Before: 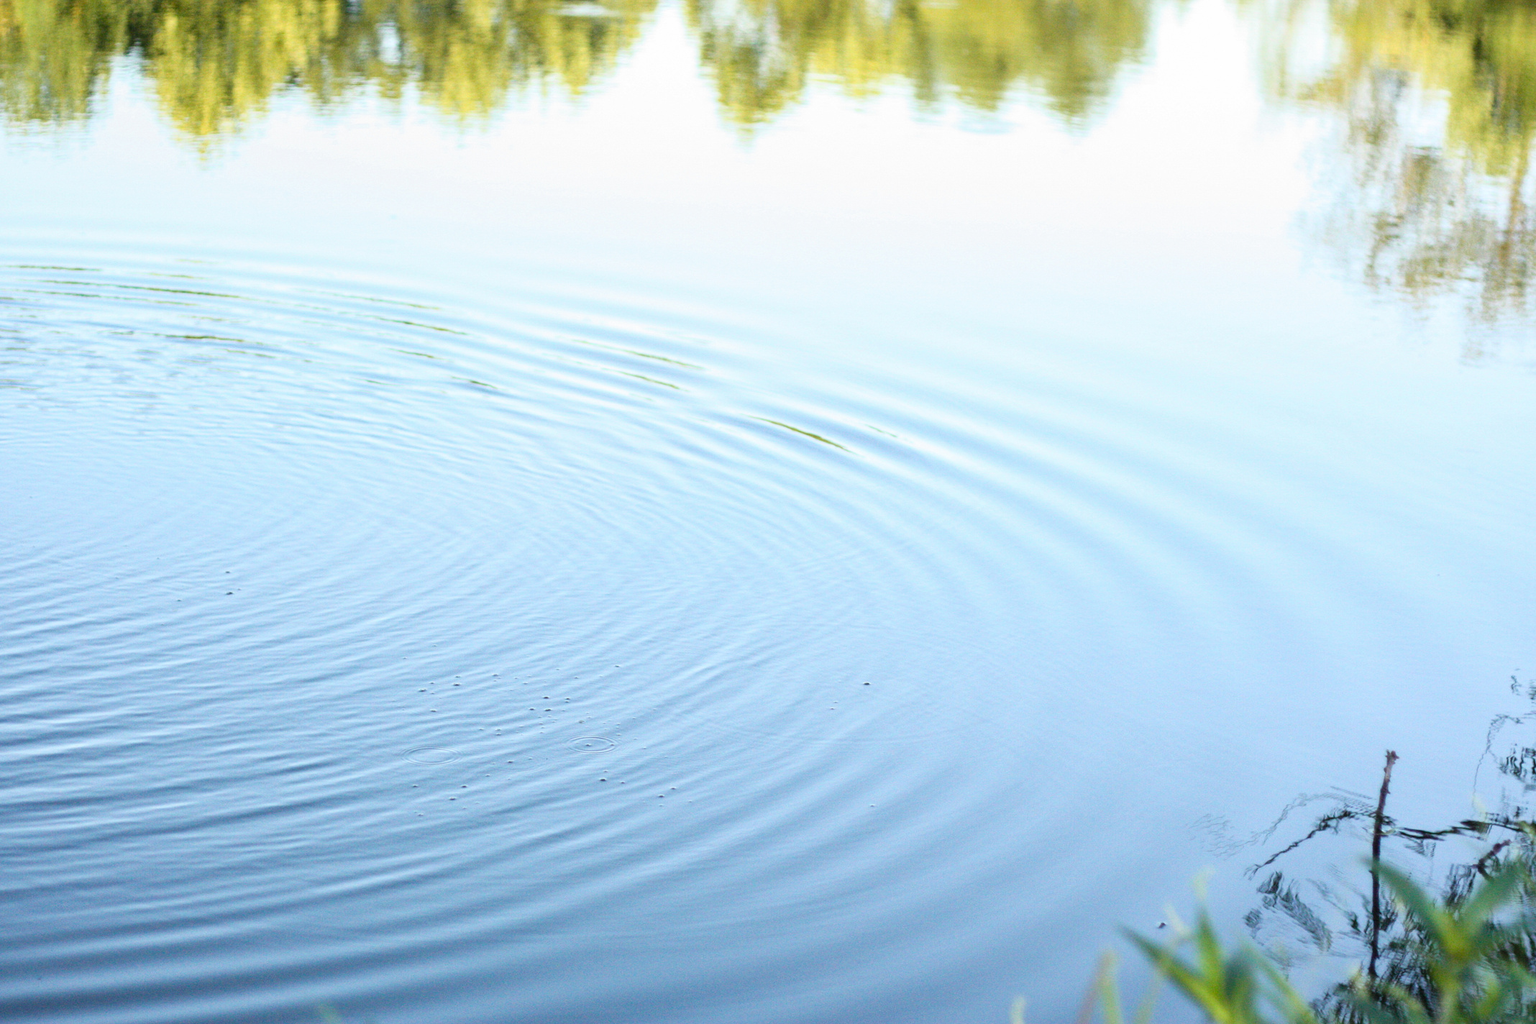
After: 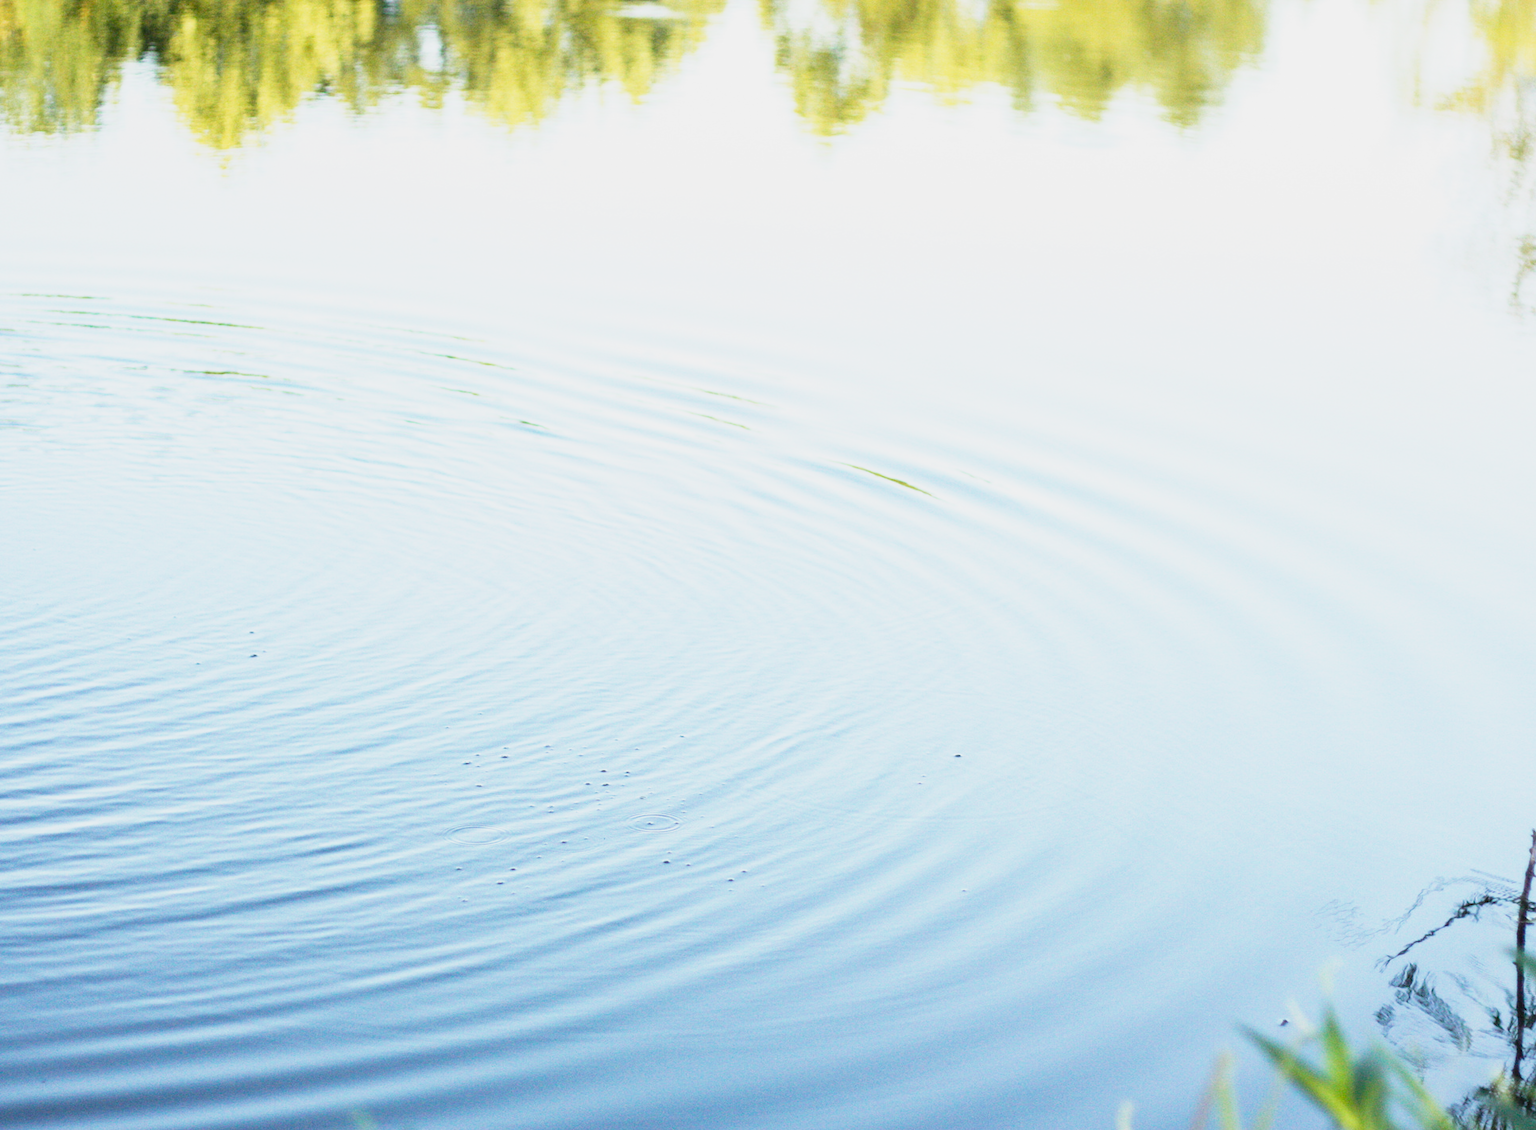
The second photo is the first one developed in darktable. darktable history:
crop: right 9.473%, bottom 0.036%
base curve: curves: ch0 [(0, 0) (0.088, 0.125) (0.176, 0.251) (0.354, 0.501) (0.613, 0.749) (1, 0.877)], preserve colors none
